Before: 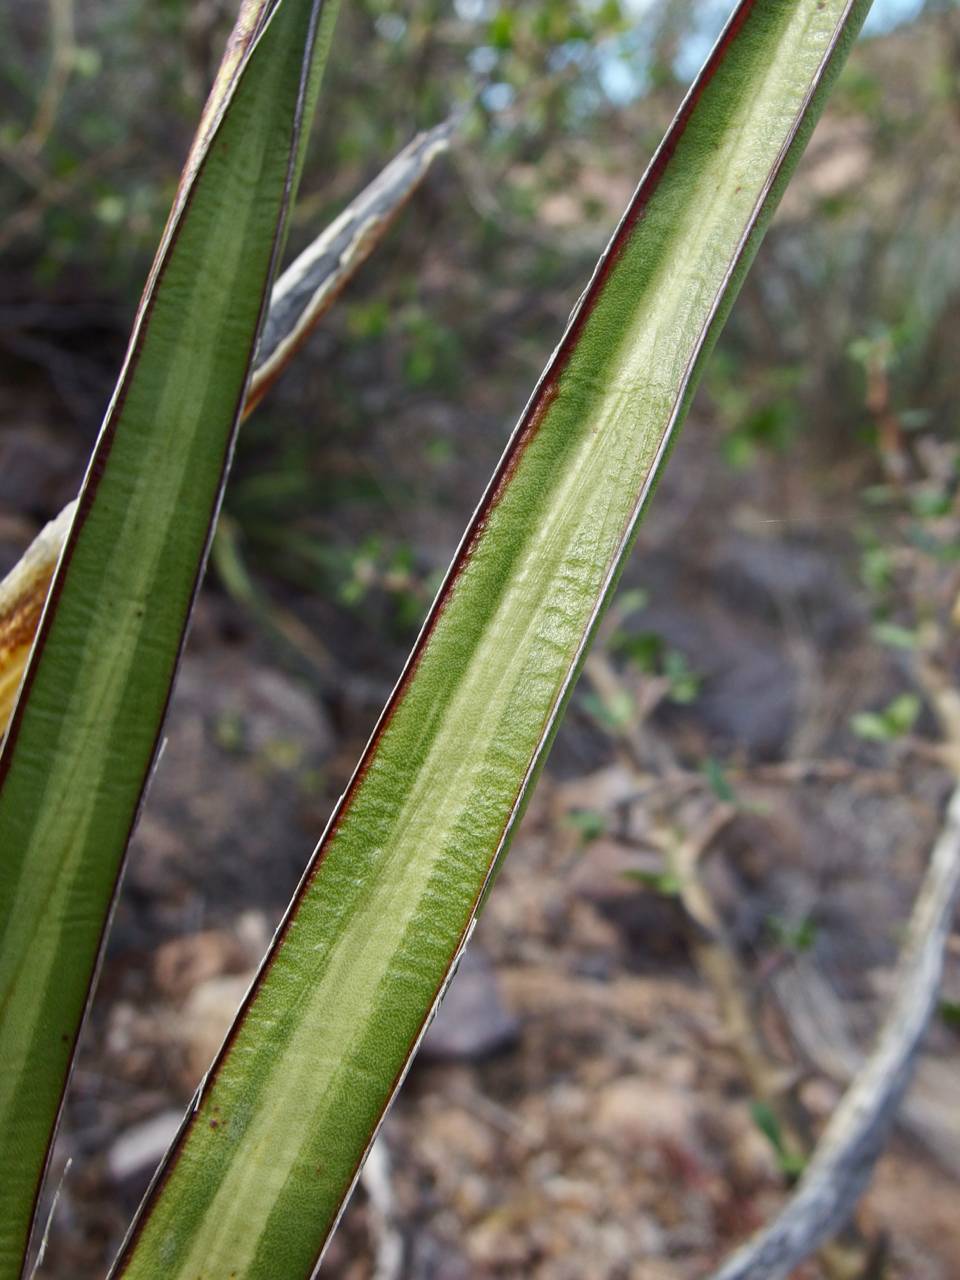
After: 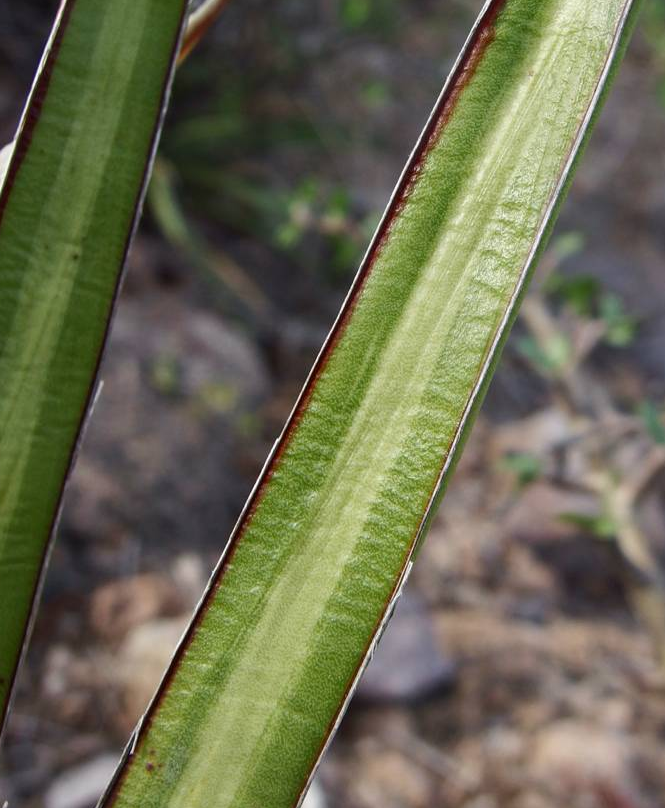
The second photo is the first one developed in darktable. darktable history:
crop: left 6.717%, top 27.946%, right 23.921%, bottom 8.863%
